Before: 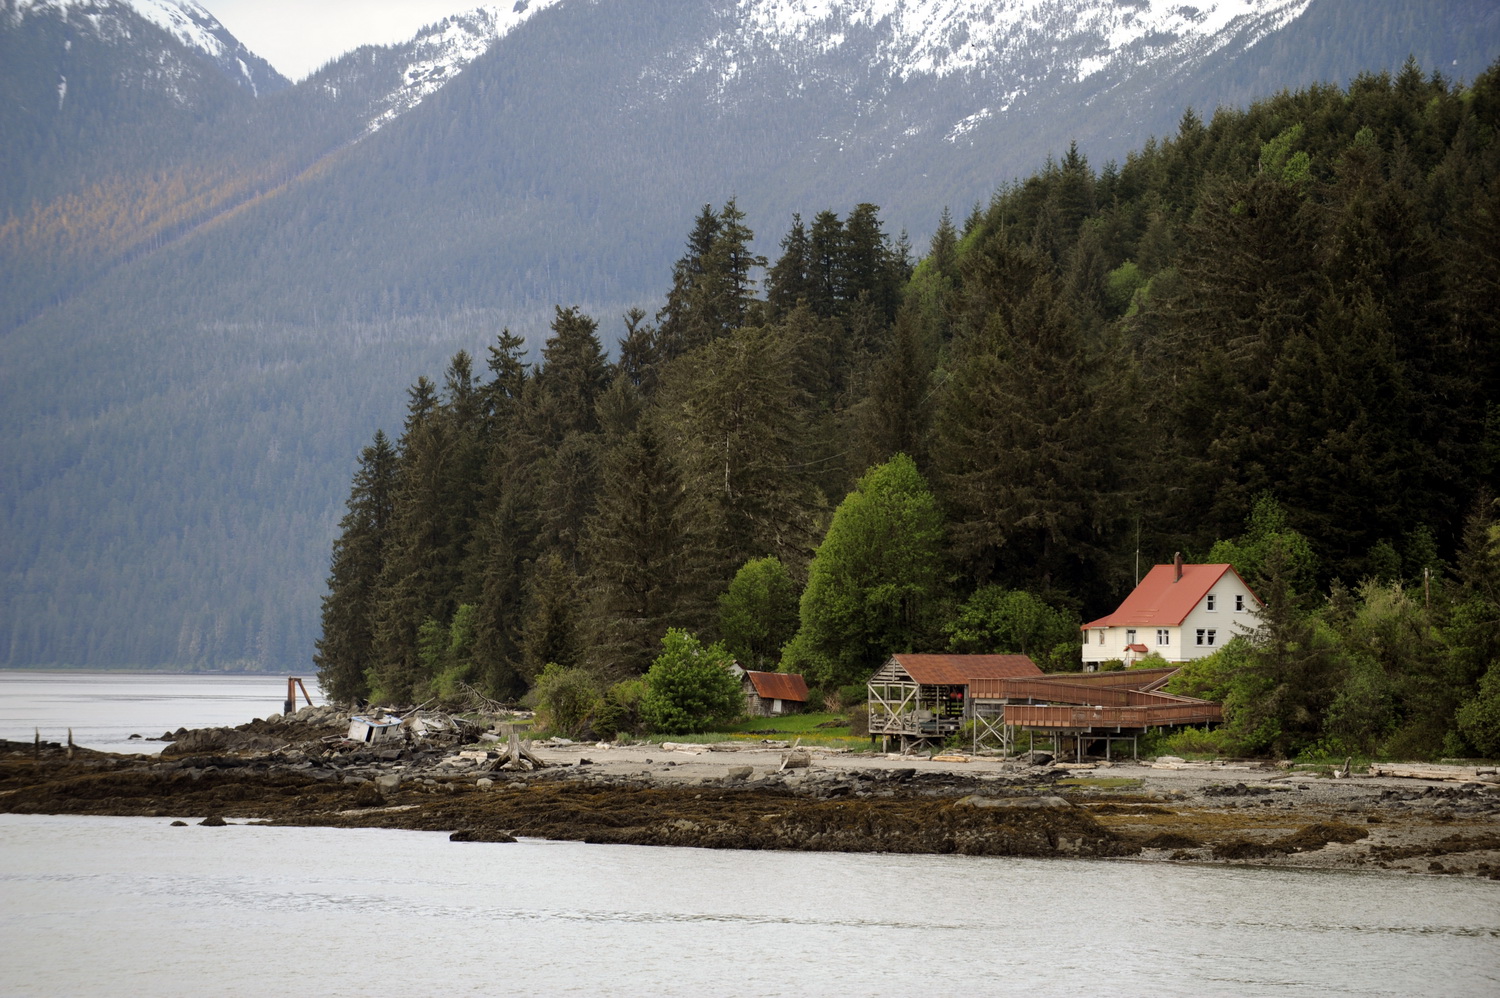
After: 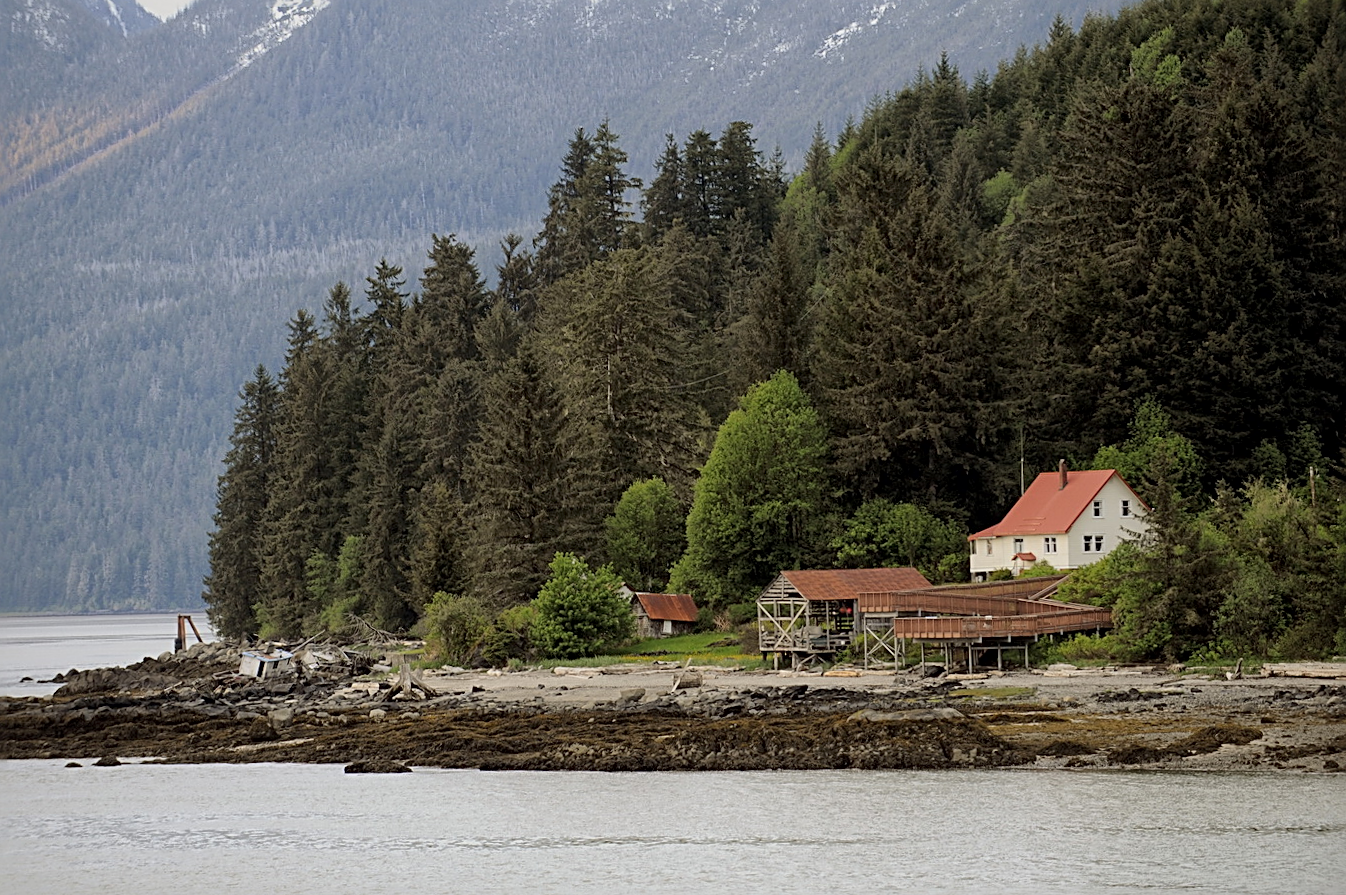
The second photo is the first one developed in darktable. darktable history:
sharpen: radius 2.531, amount 0.628
global tonemap: drago (1, 100), detail 1
white balance: emerald 1
crop and rotate: angle 1.96°, left 5.673%, top 5.673%
